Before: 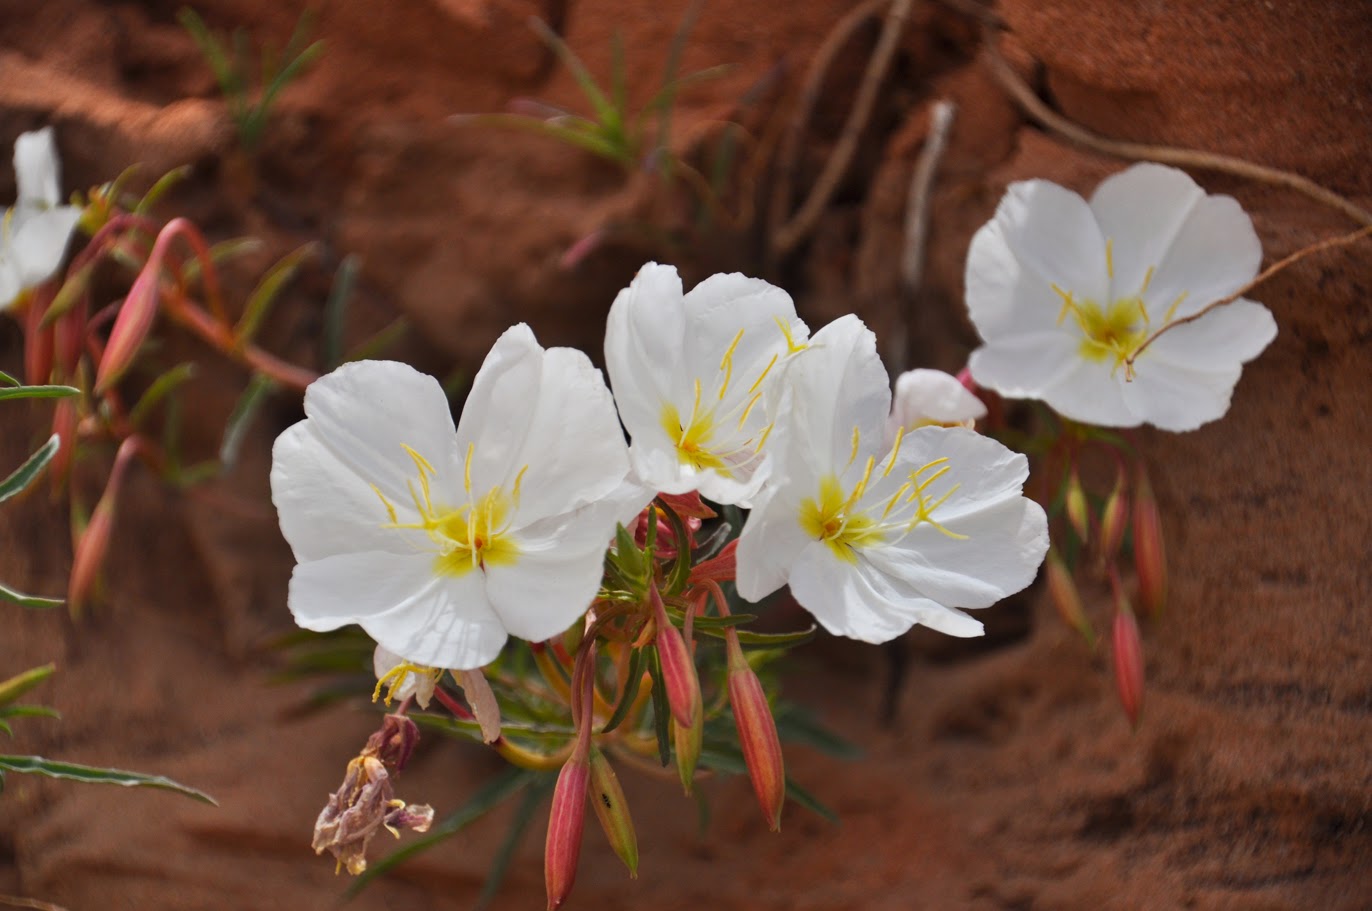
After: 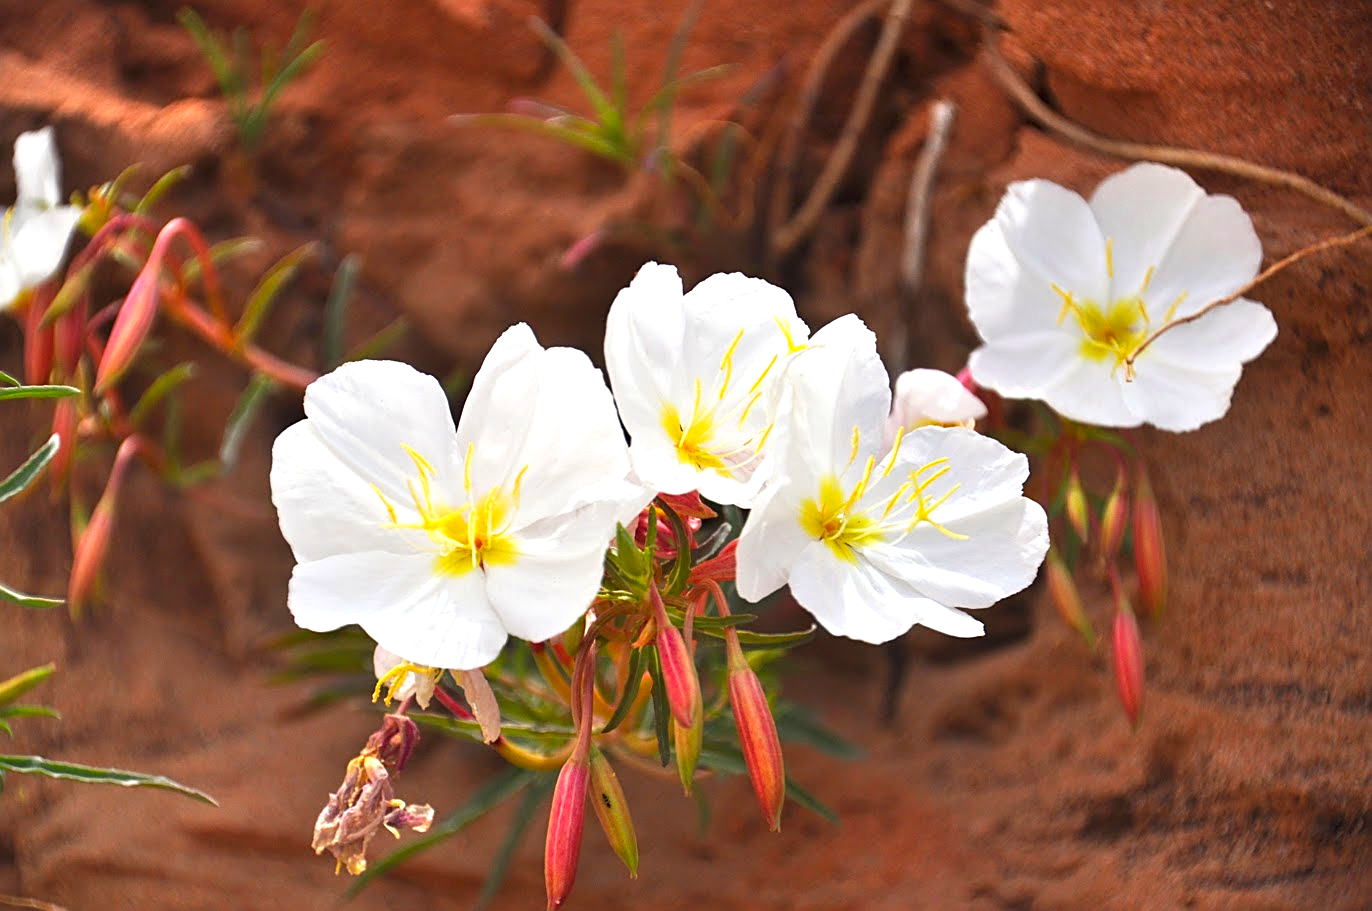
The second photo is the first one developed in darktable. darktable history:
exposure: black level correction -0.001, exposure 0.909 EV, compensate exposure bias true, compensate highlight preservation false
sharpen: on, module defaults
contrast brightness saturation: saturation 0.181
